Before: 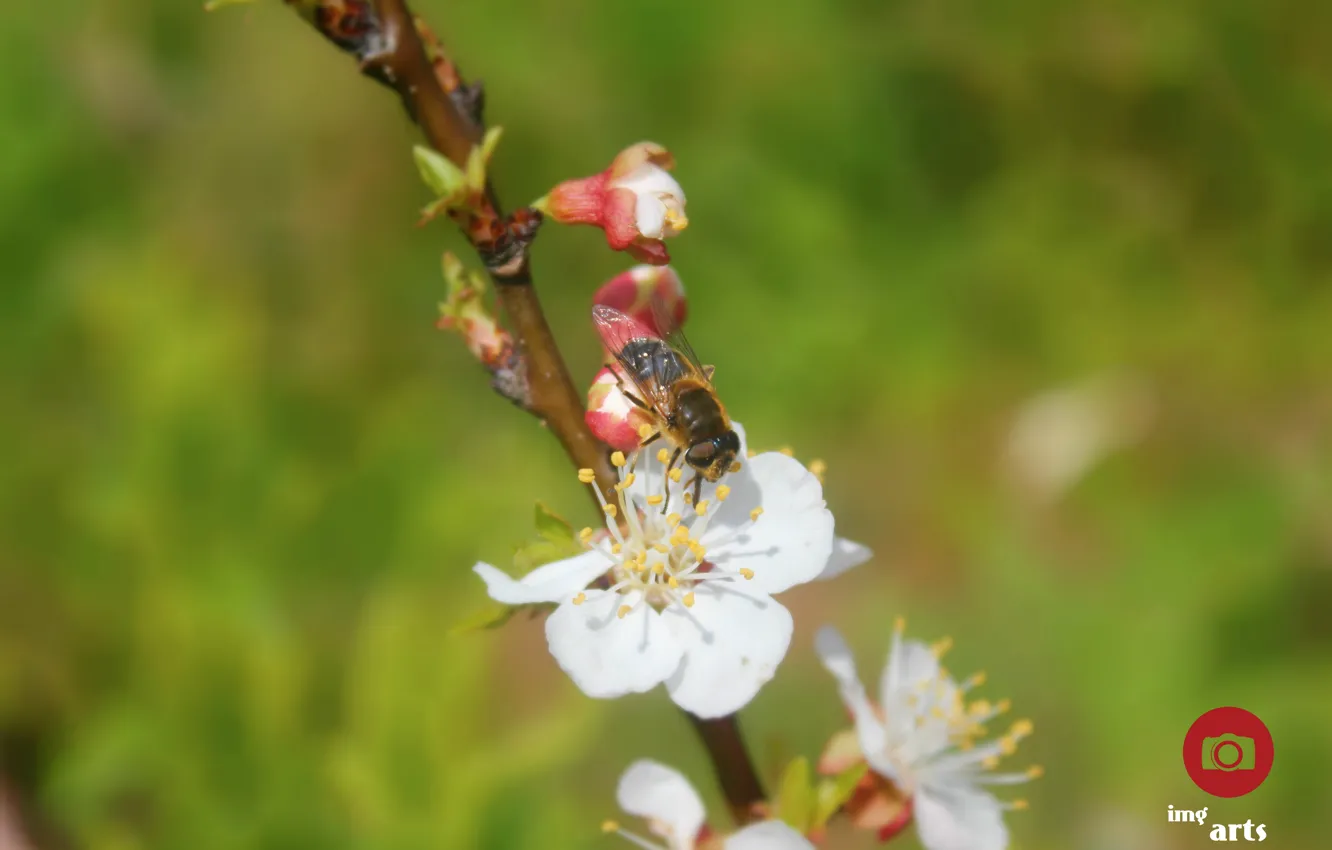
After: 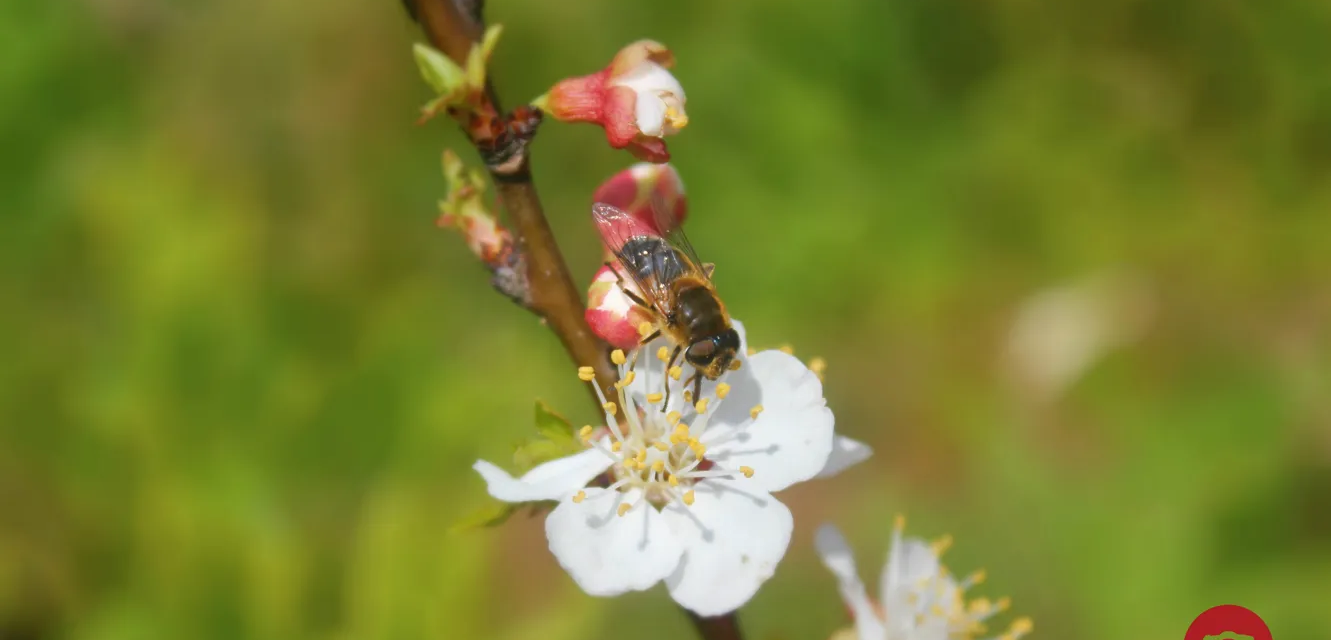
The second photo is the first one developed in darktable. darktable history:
crop and rotate: top 12.09%, bottom 12.547%
shadows and highlights: low approximation 0.01, soften with gaussian
